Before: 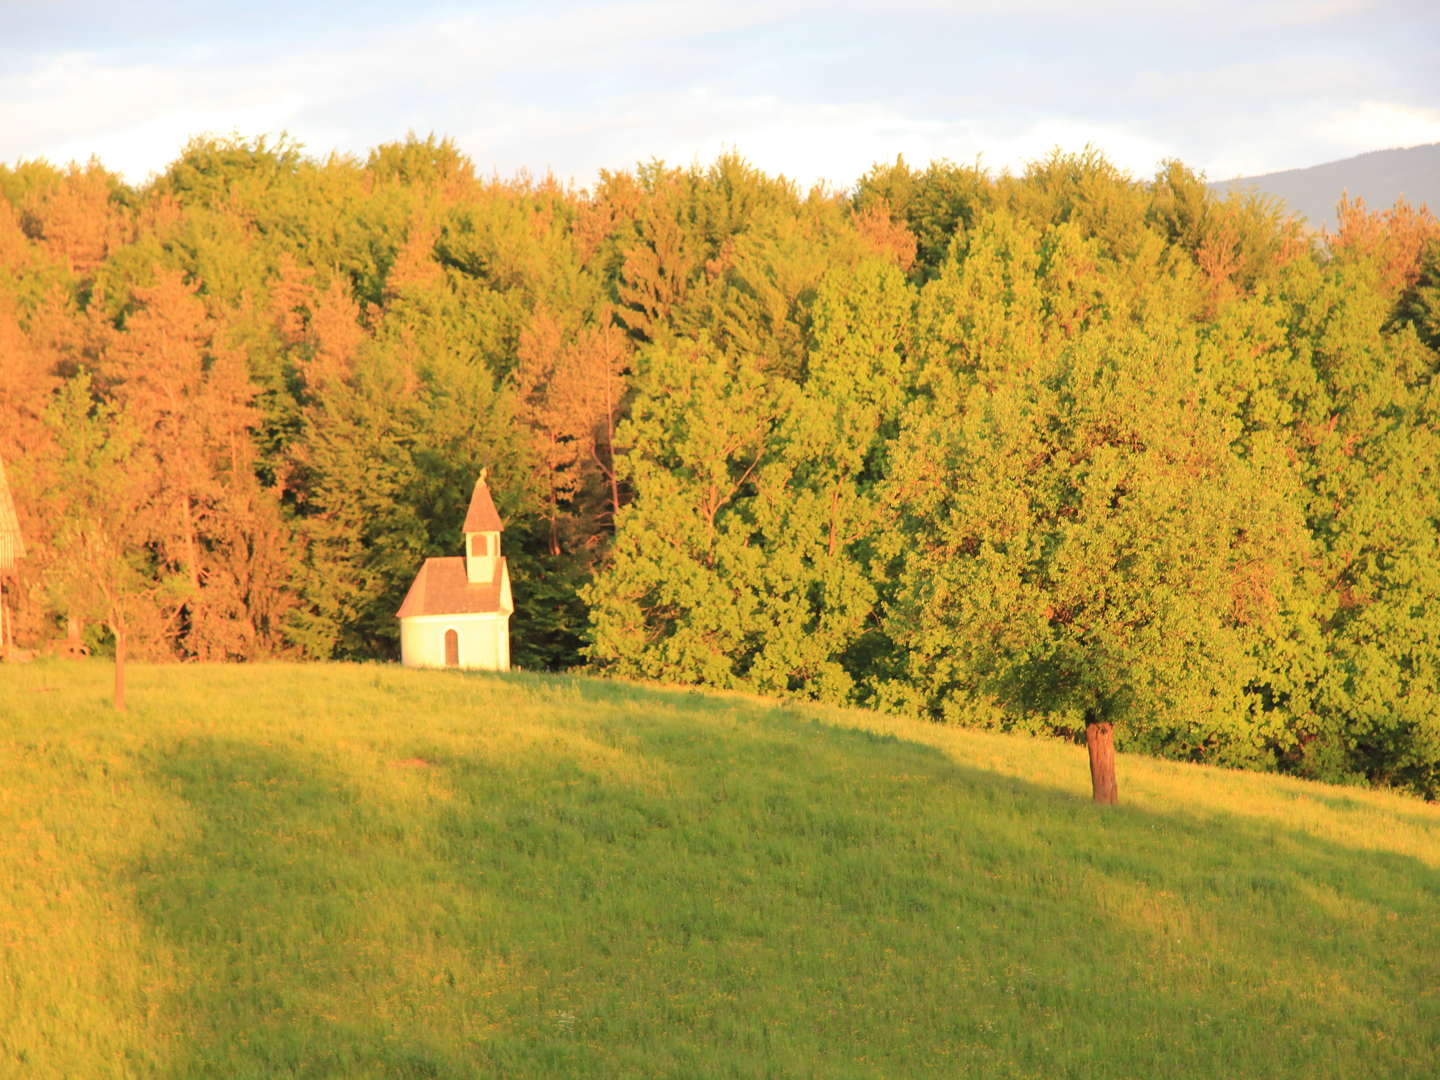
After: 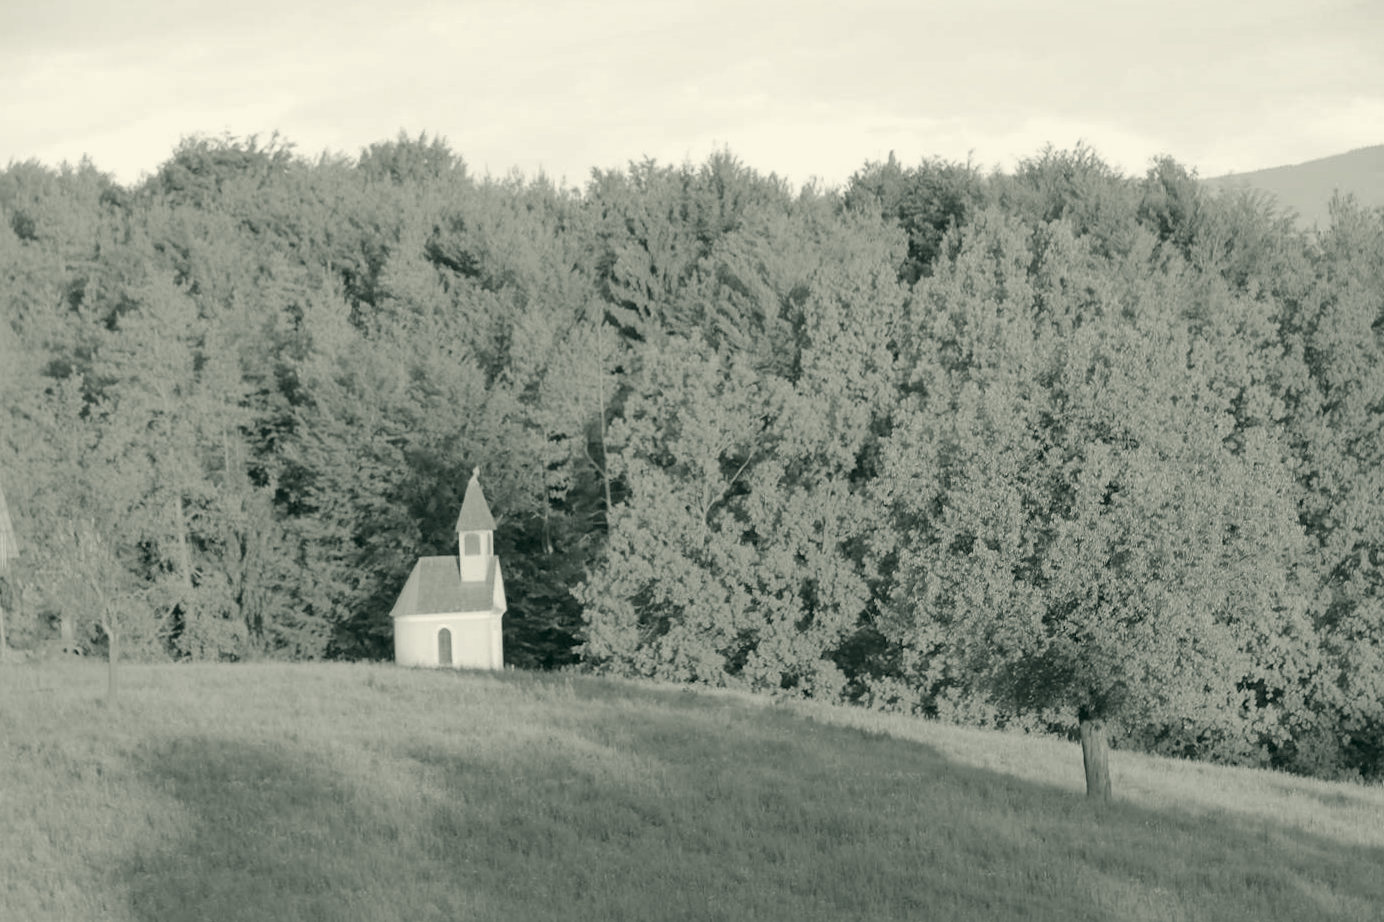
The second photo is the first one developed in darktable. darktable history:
color calibration: output gray [0.22, 0.42, 0.37, 0], gray › normalize channels true, illuminant same as pipeline (D50), adaptation XYZ, x 0.346, y 0.359, gamut compression 0
crop and rotate: angle 0.2°, left 0.275%, right 3.127%, bottom 14.18%
color correction: highlights a* -0.482, highlights b* 9.48, shadows a* -9.48, shadows b* 0.803
